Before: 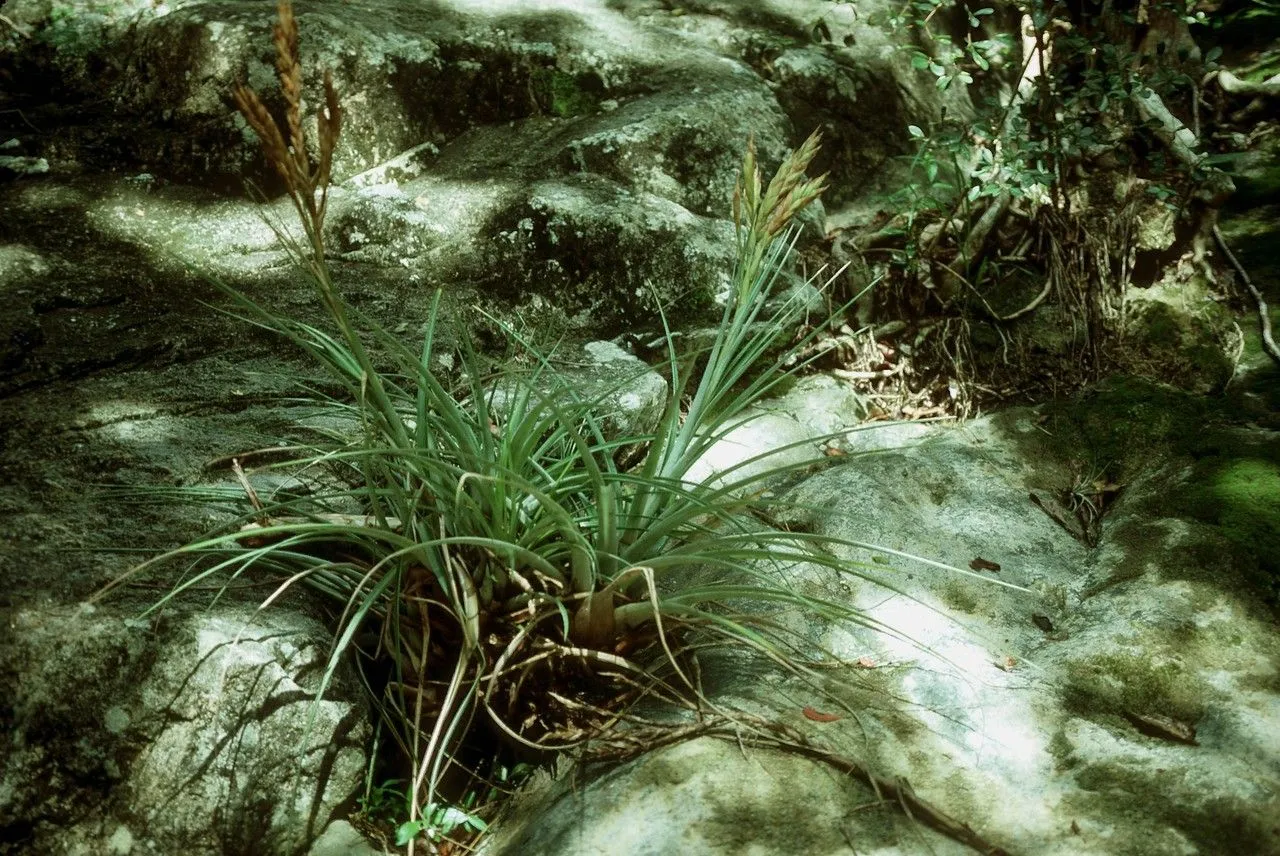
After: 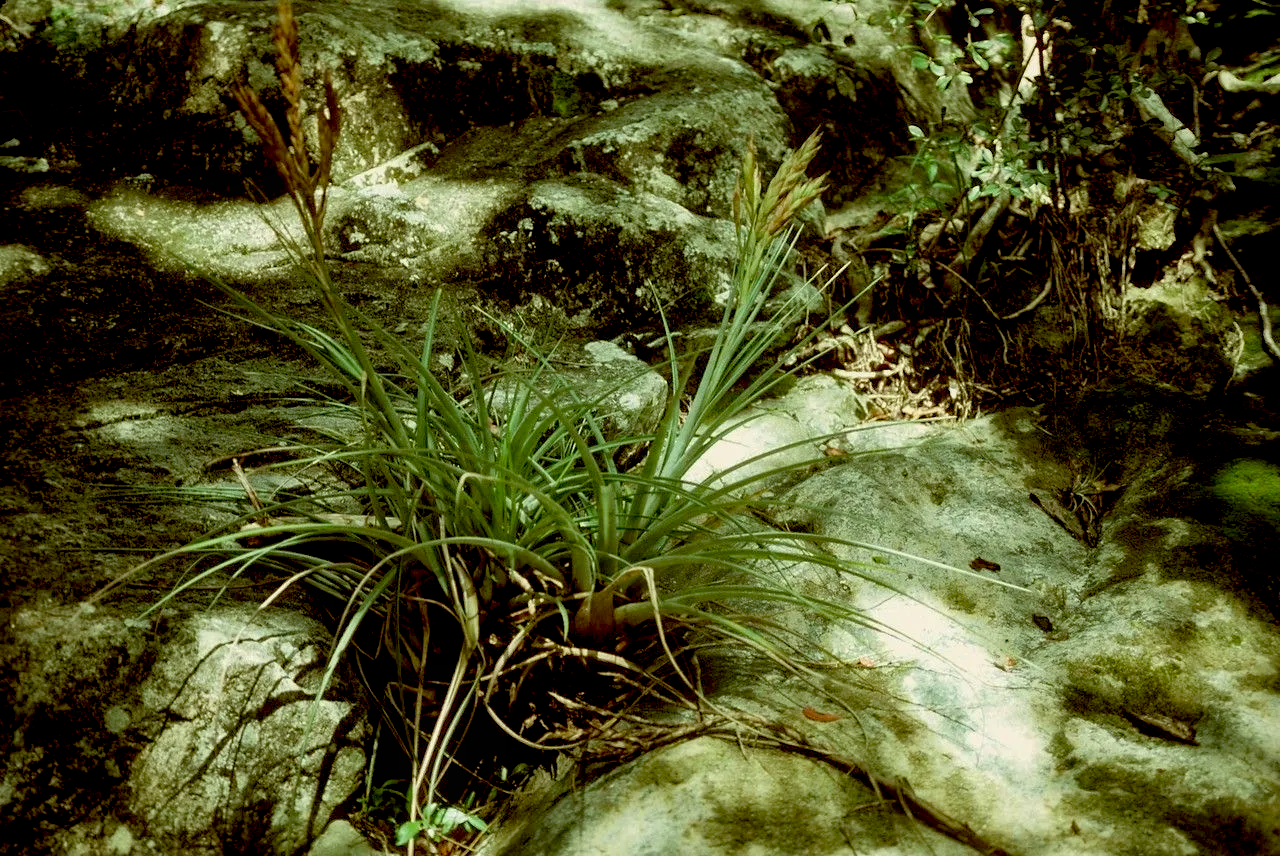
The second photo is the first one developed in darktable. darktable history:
color balance: lift [1.001, 1.007, 1, 0.993], gamma [1.023, 1.026, 1.01, 0.974], gain [0.964, 1.059, 1.073, 0.927]
bloom: size 9%, threshold 100%, strength 7%
exposure: black level correction 0.016, exposure -0.009 EV, compensate highlight preservation false
haze removal: compatibility mode true, adaptive false
